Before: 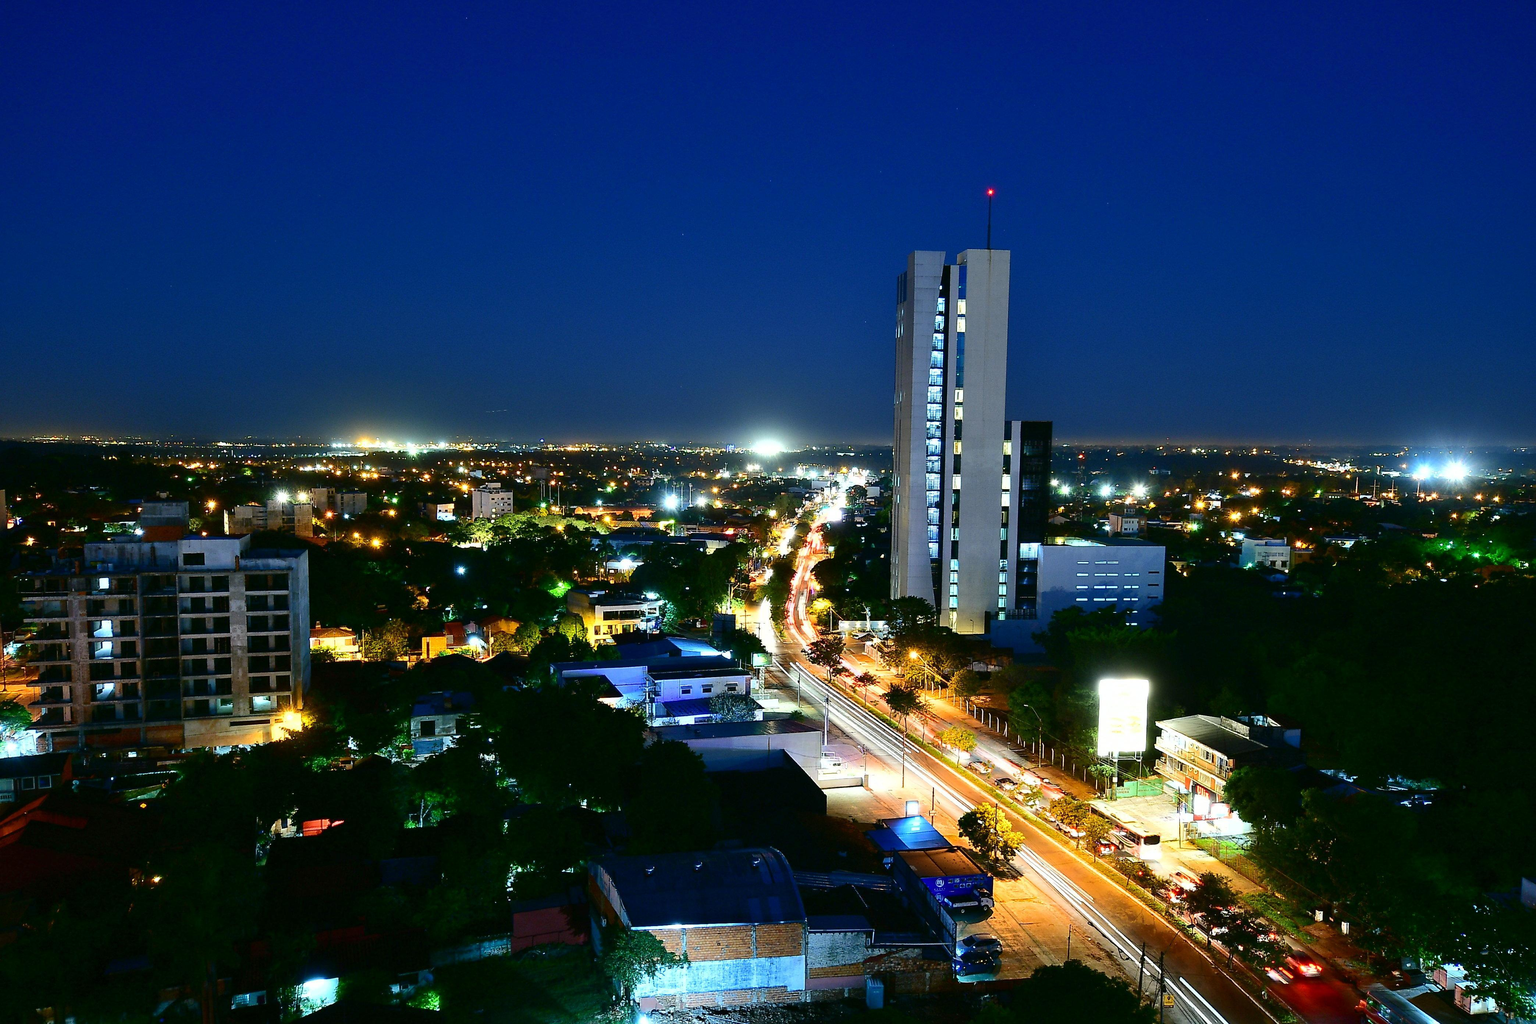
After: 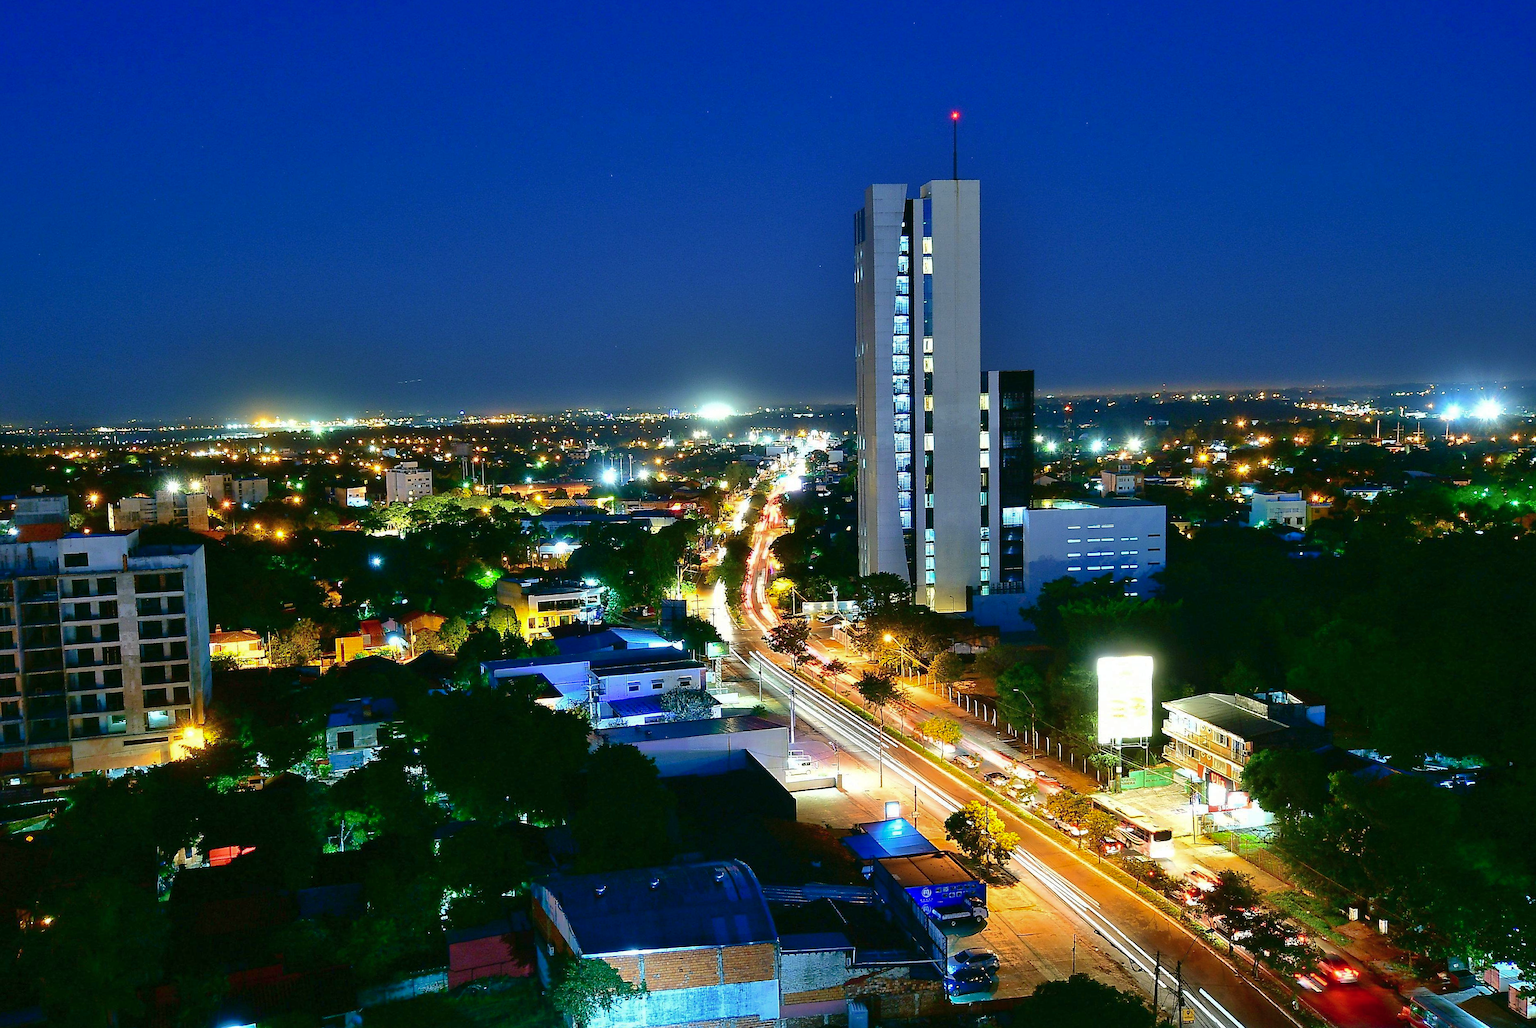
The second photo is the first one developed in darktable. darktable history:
crop and rotate: angle 2.09°, left 6.109%, top 5.71%
sharpen: radius 0.982, amount 0.602
shadows and highlights: on, module defaults
velvia: on, module defaults
